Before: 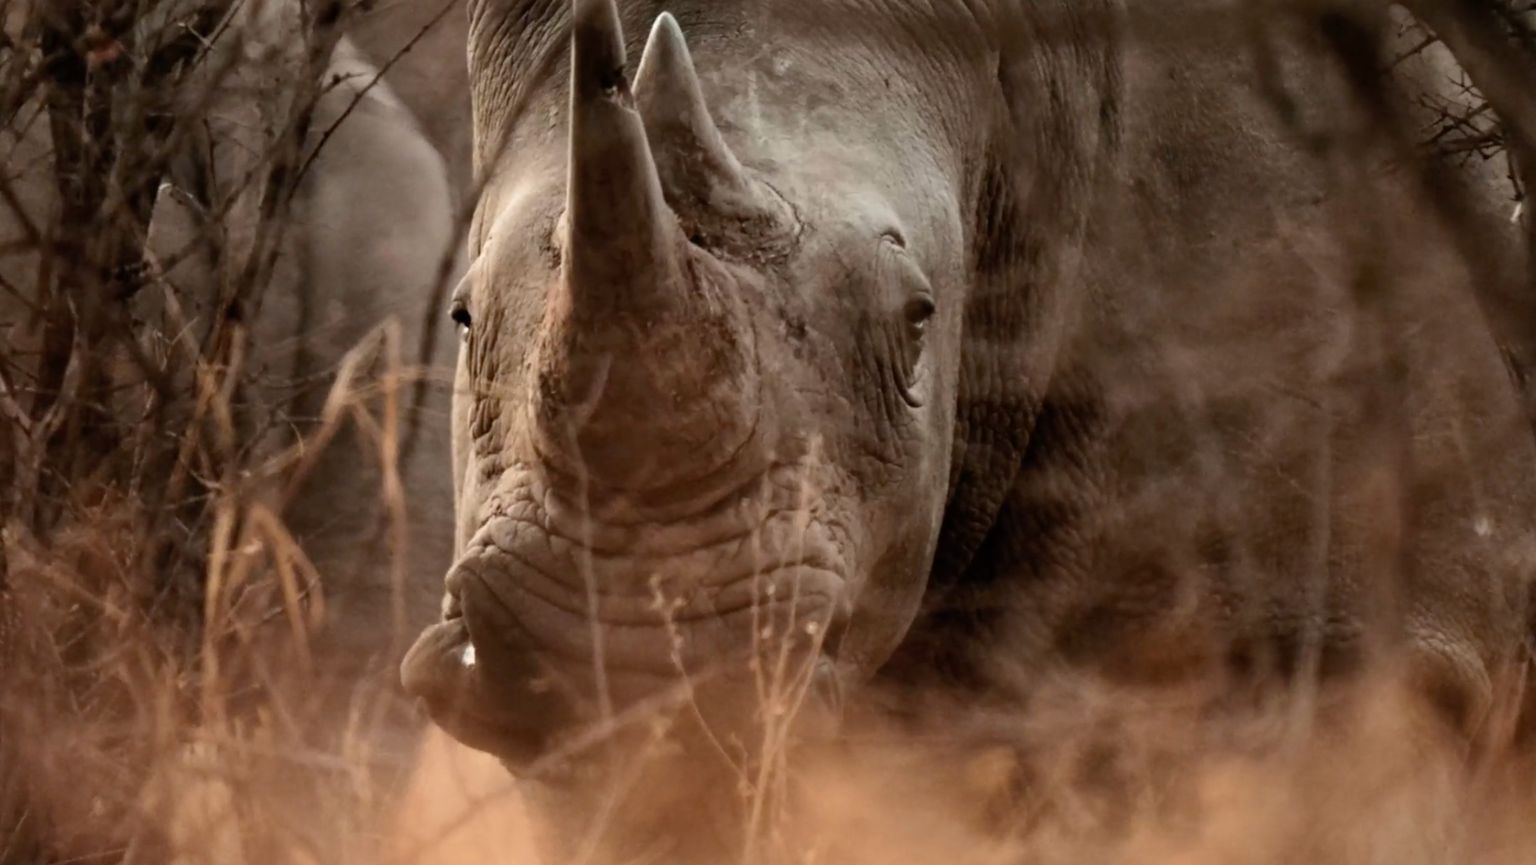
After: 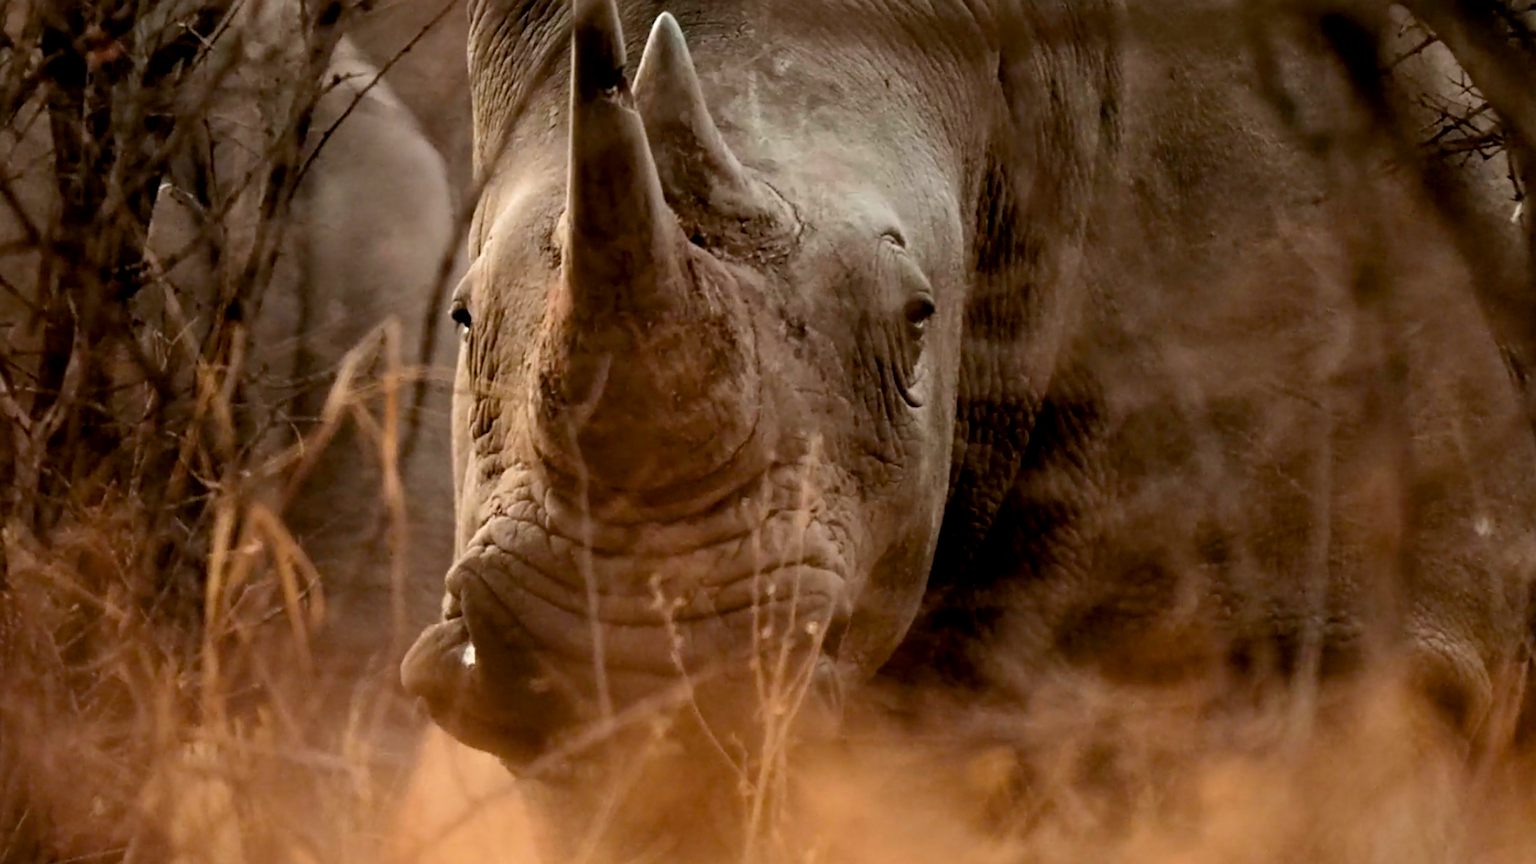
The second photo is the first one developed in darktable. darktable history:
exposure: black level correction 0.005, exposure 0.001 EV, compensate highlight preservation false
color balance rgb: perceptual saturation grading › global saturation 20%, global vibrance 20%
sharpen: on, module defaults
color zones: curves: ch0 [(0, 0.5) (0.143, 0.5) (0.286, 0.5) (0.429, 0.5) (0.571, 0.5) (0.714, 0.476) (0.857, 0.5) (1, 0.5)]; ch2 [(0, 0.5) (0.143, 0.5) (0.286, 0.5) (0.429, 0.5) (0.571, 0.5) (0.714, 0.487) (0.857, 0.5) (1, 0.5)]
